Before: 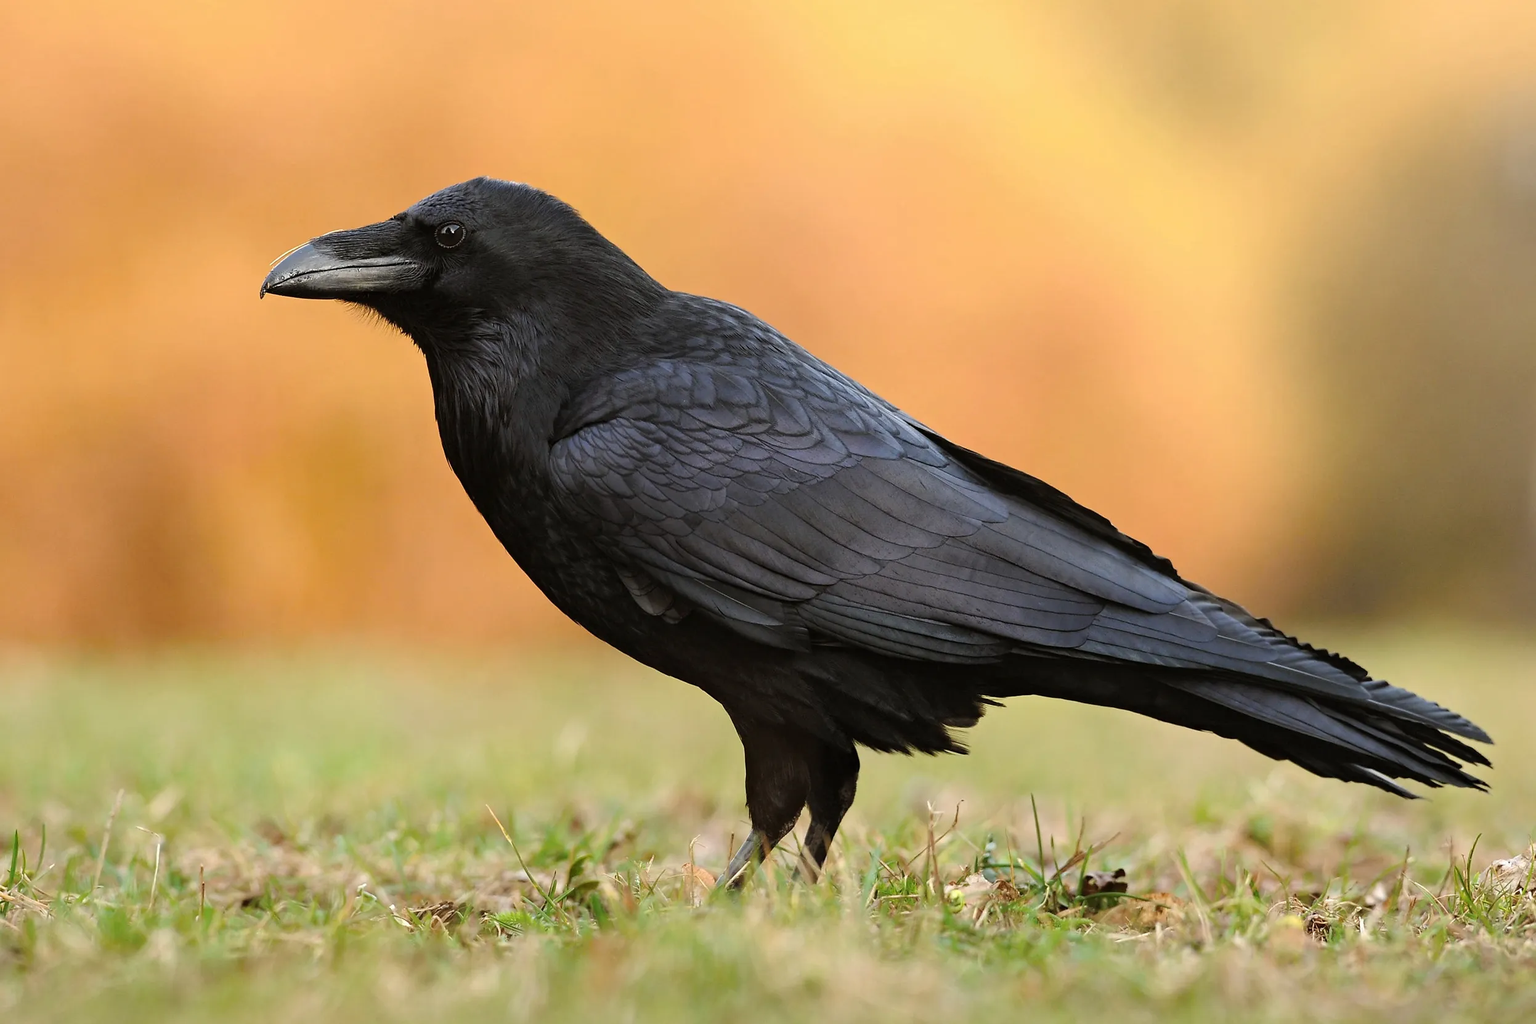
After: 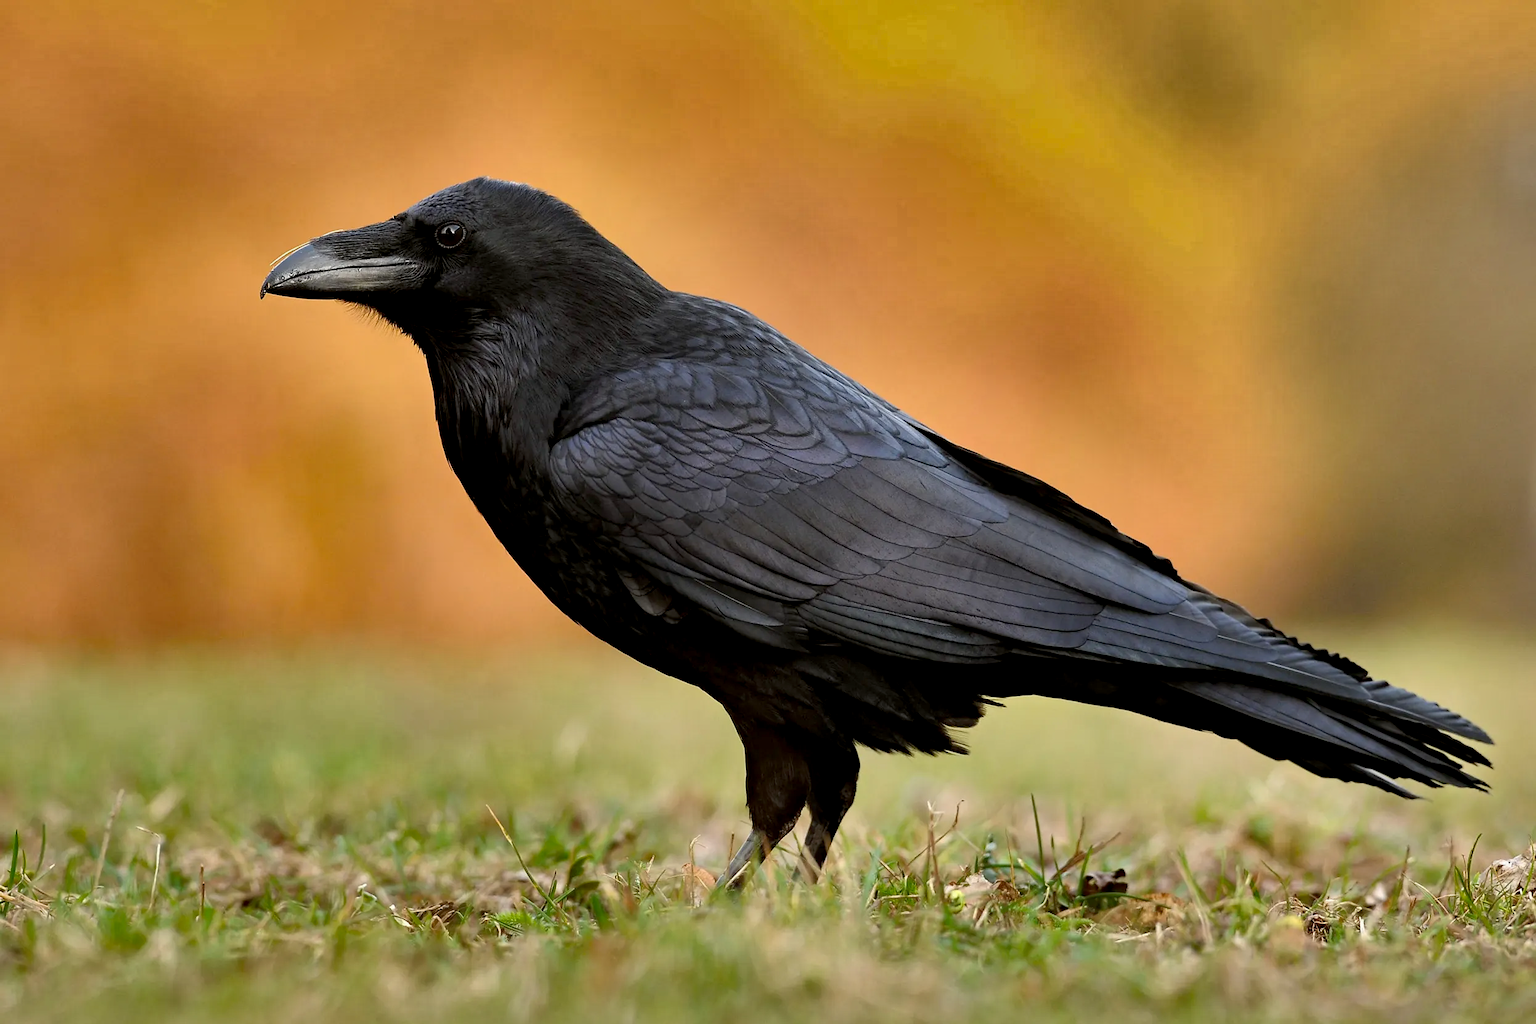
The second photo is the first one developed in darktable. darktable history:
exposure: black level correction 0.007, compensate highlight preservation false
shadows and highlights: shadows 24.5, highlights -78.15, soften with gaussian
